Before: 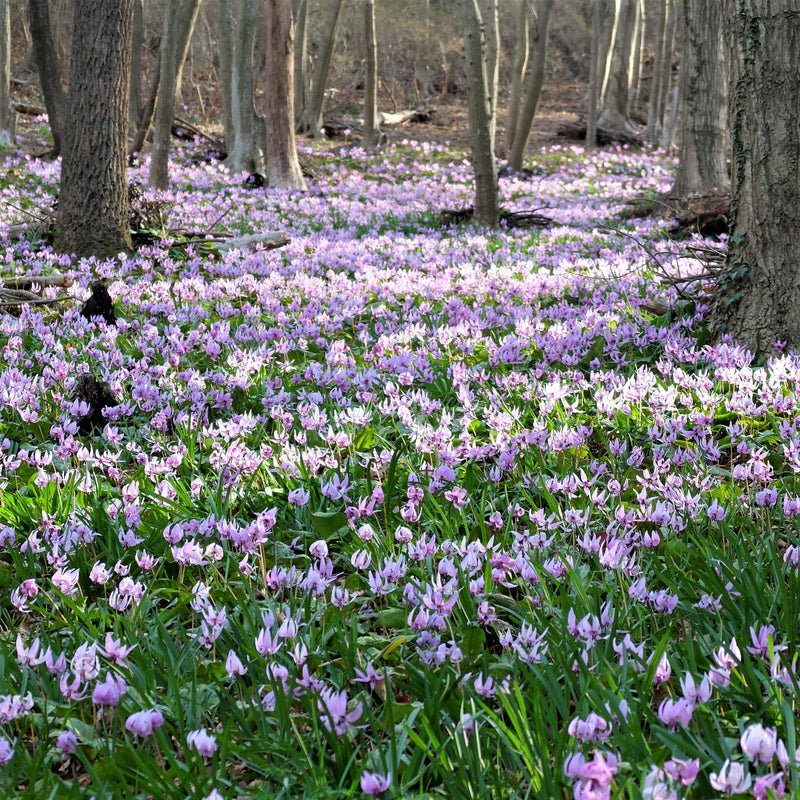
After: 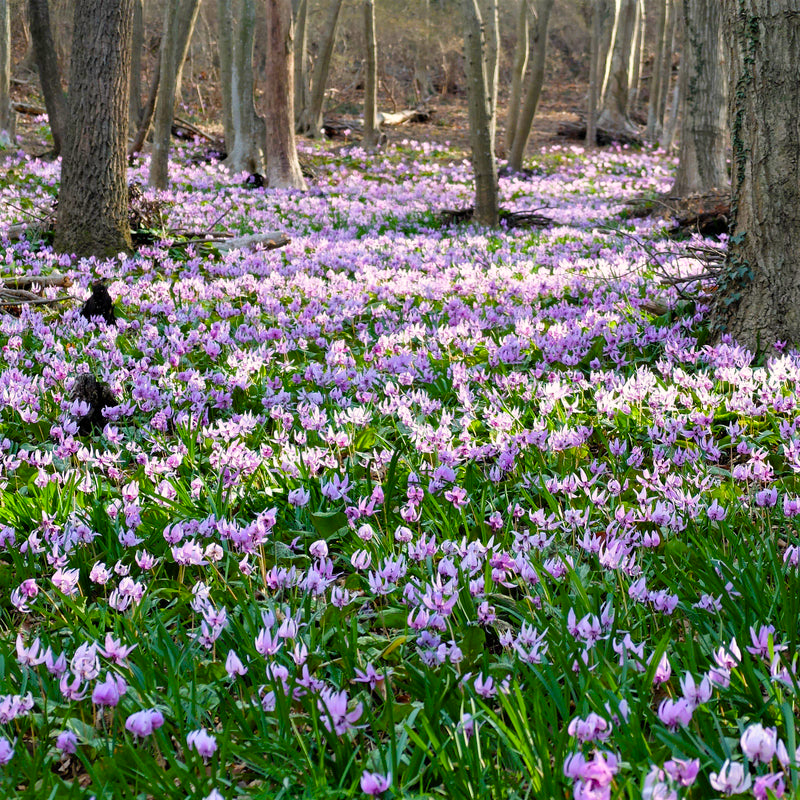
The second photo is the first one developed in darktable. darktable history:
color balance rgb: highlights gain › chroma 1.074%, highlights gain › hue 53.34°, perceptual saturation grading › global saturation 26.992%, perceptual saturation grading › highlights -27.635%, perceptual saturation grading › mid-tones 15.688%, perceptual saturation grading › shadows 34.351%, global vibrance 14.666%
shadows and highlights: low approximation 0.01, soften with gaussian
